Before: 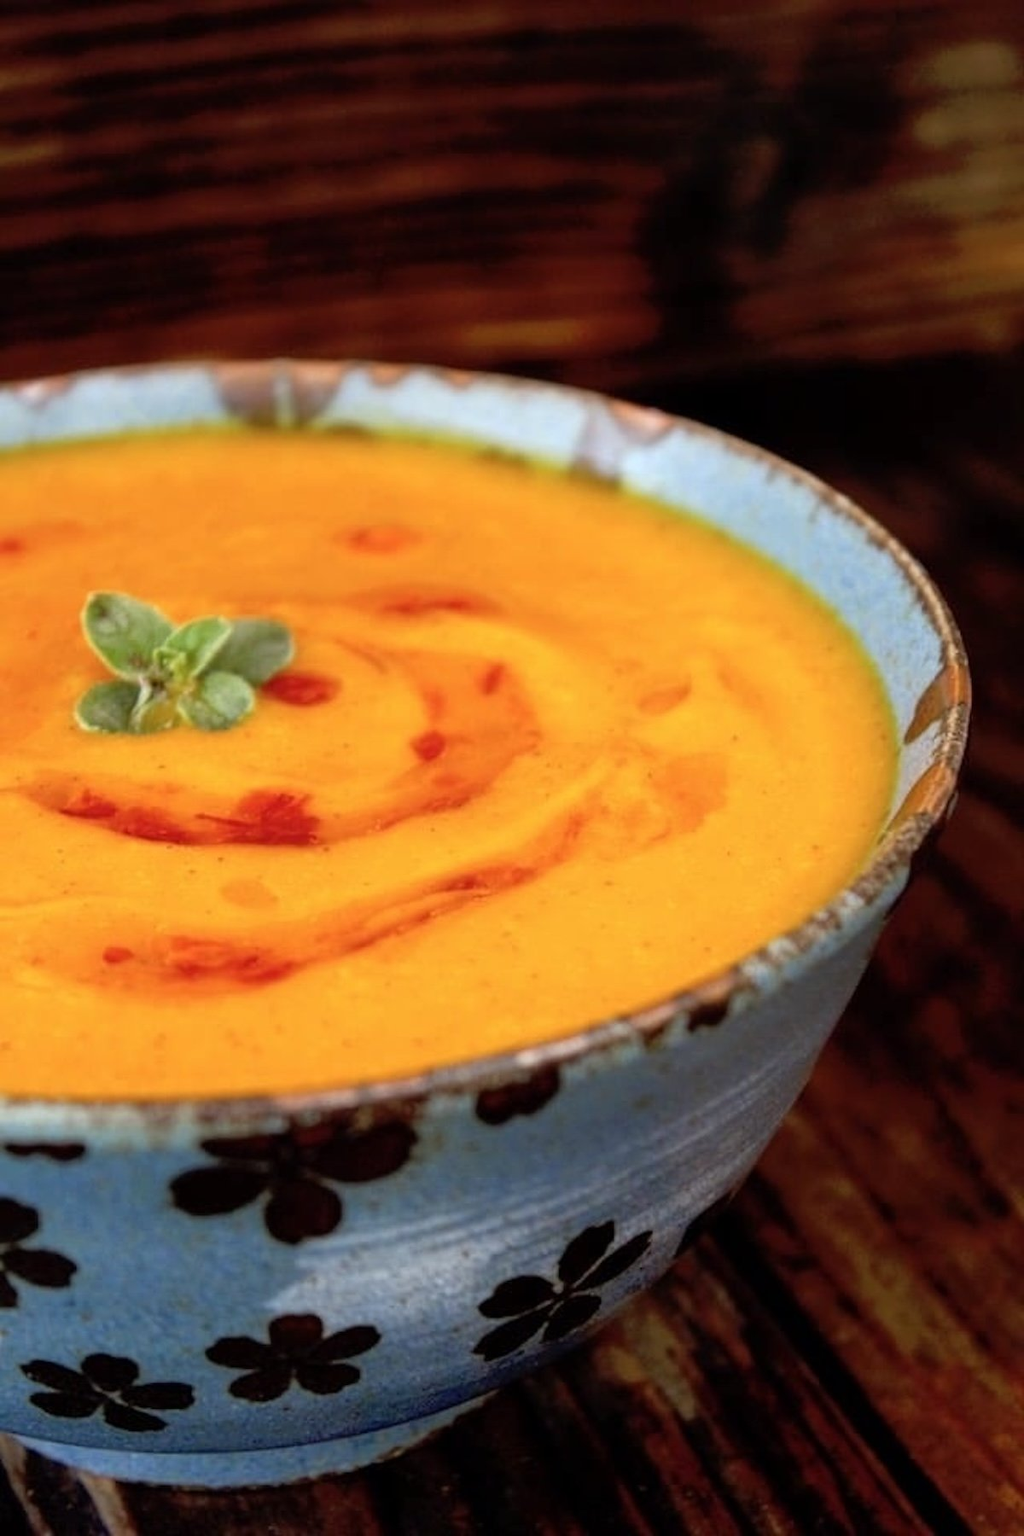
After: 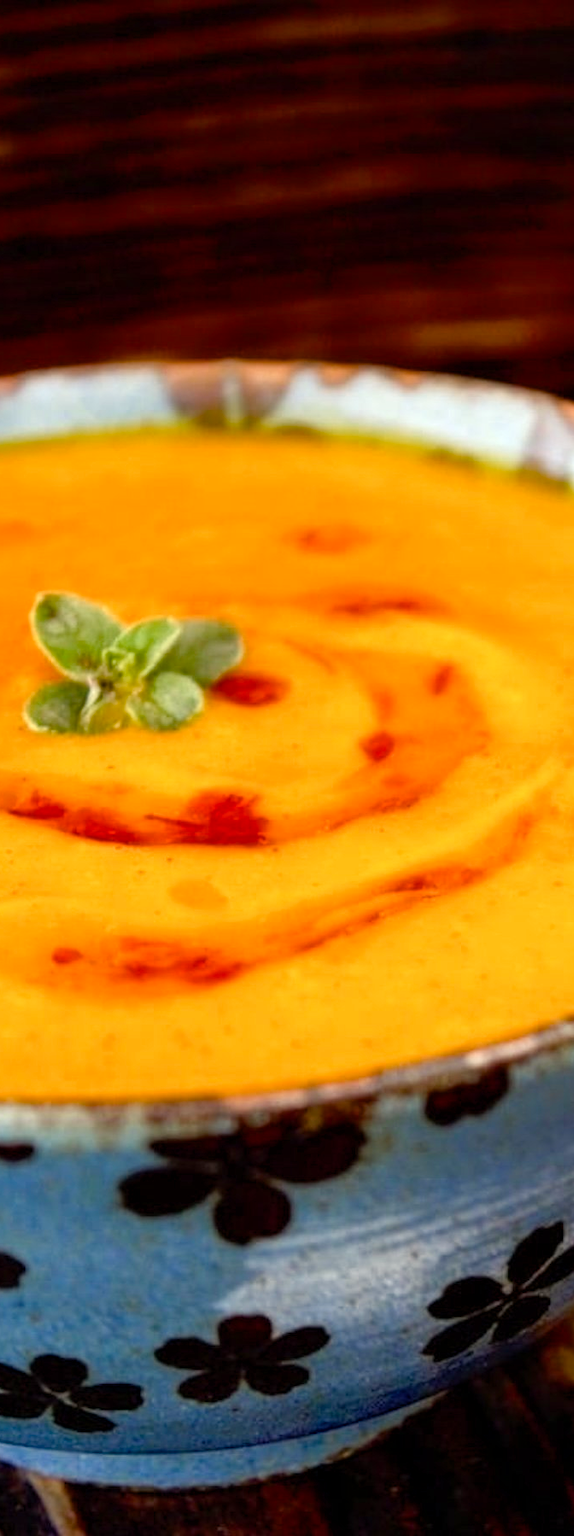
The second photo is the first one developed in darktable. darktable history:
color balance rgb: highlights gain › chroma 3.103%, highlights gain › hue 76.43°, perceptual saturation grading › global saturation 45.245%, perceptual saturation grading › highlights -50.295%, perceptual saturation grading › shadows 30.09%, perceptual brilliance grading › highlights 8.246%, perceptual brilliance grading › mid-tones 3.536%, perceptual brilliance grading › shadows 1.566%
crop: left 5.069%, right 38.784%
